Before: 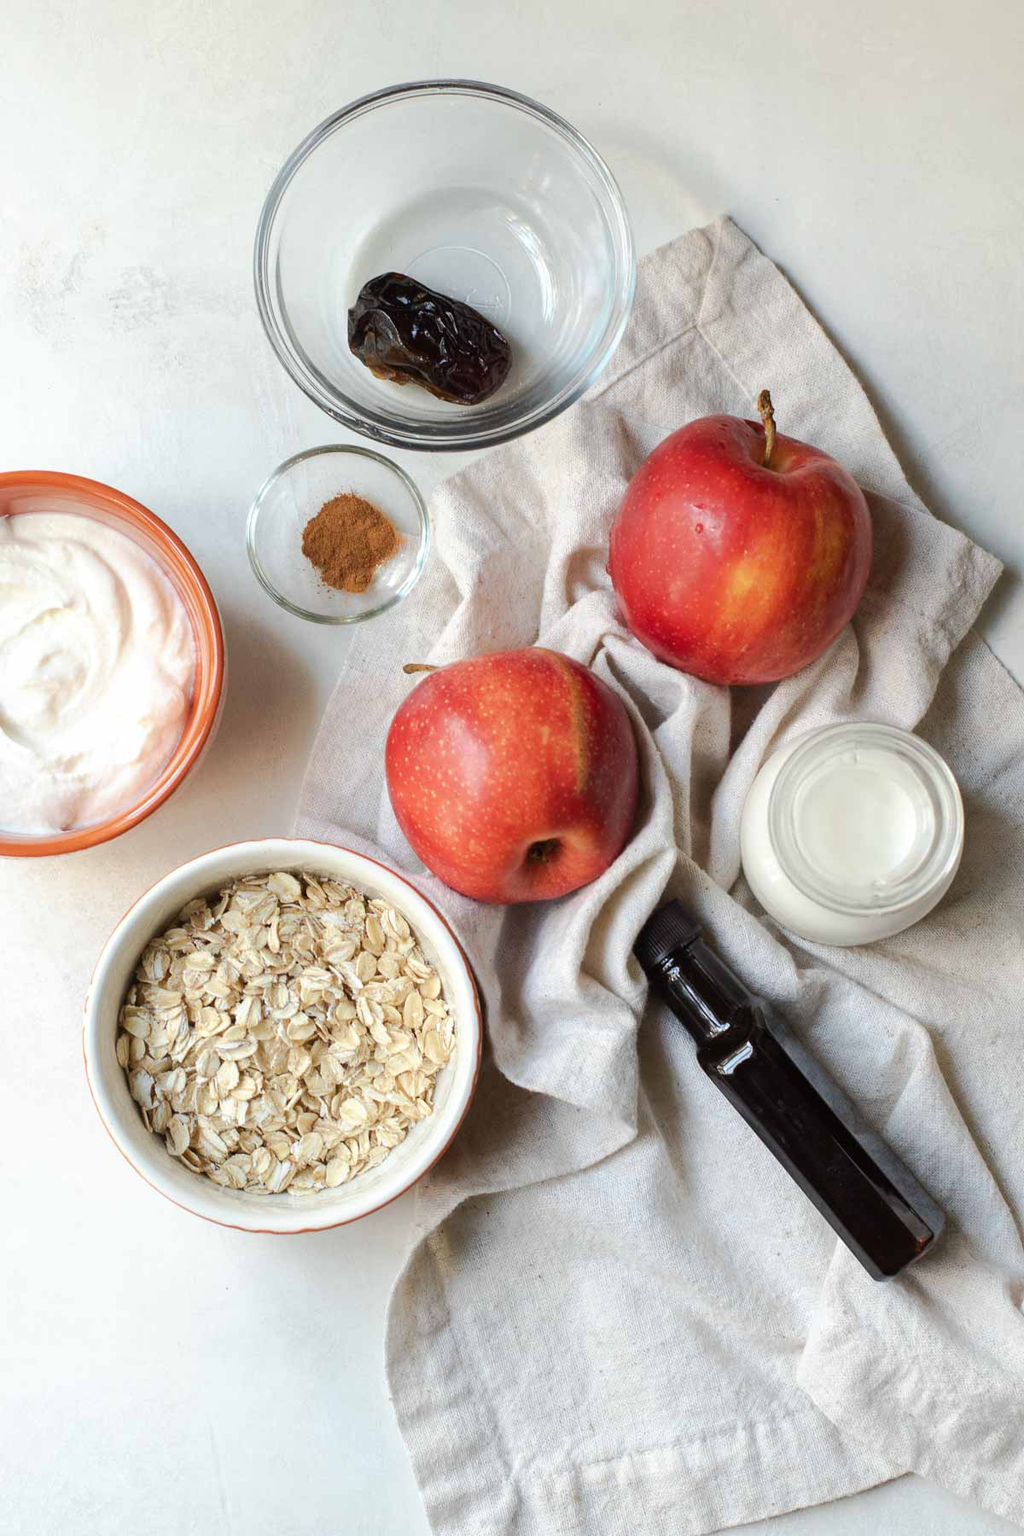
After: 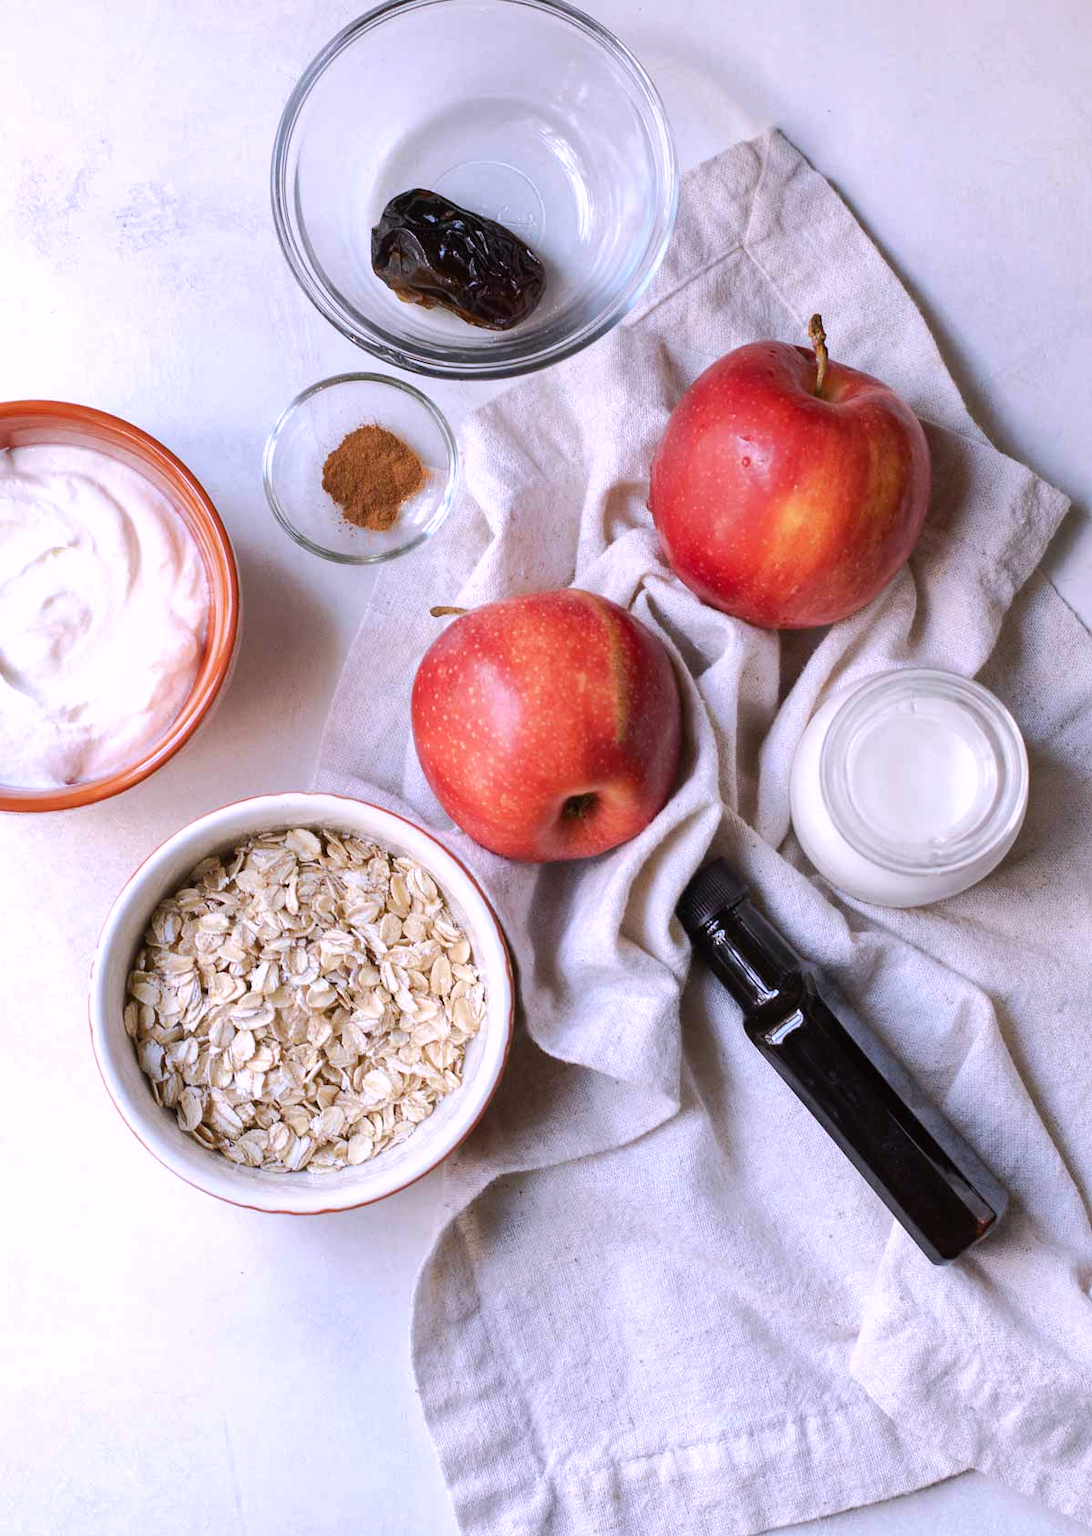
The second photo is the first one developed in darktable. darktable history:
shadows and highlights: shadows 29.61, highlights -30.47, low approximation 0.01, soften with gaussian
crop and rotate: top 6.25%
white balance: red 1.042, blue 1.17
tone equalizer: on, module defaults
